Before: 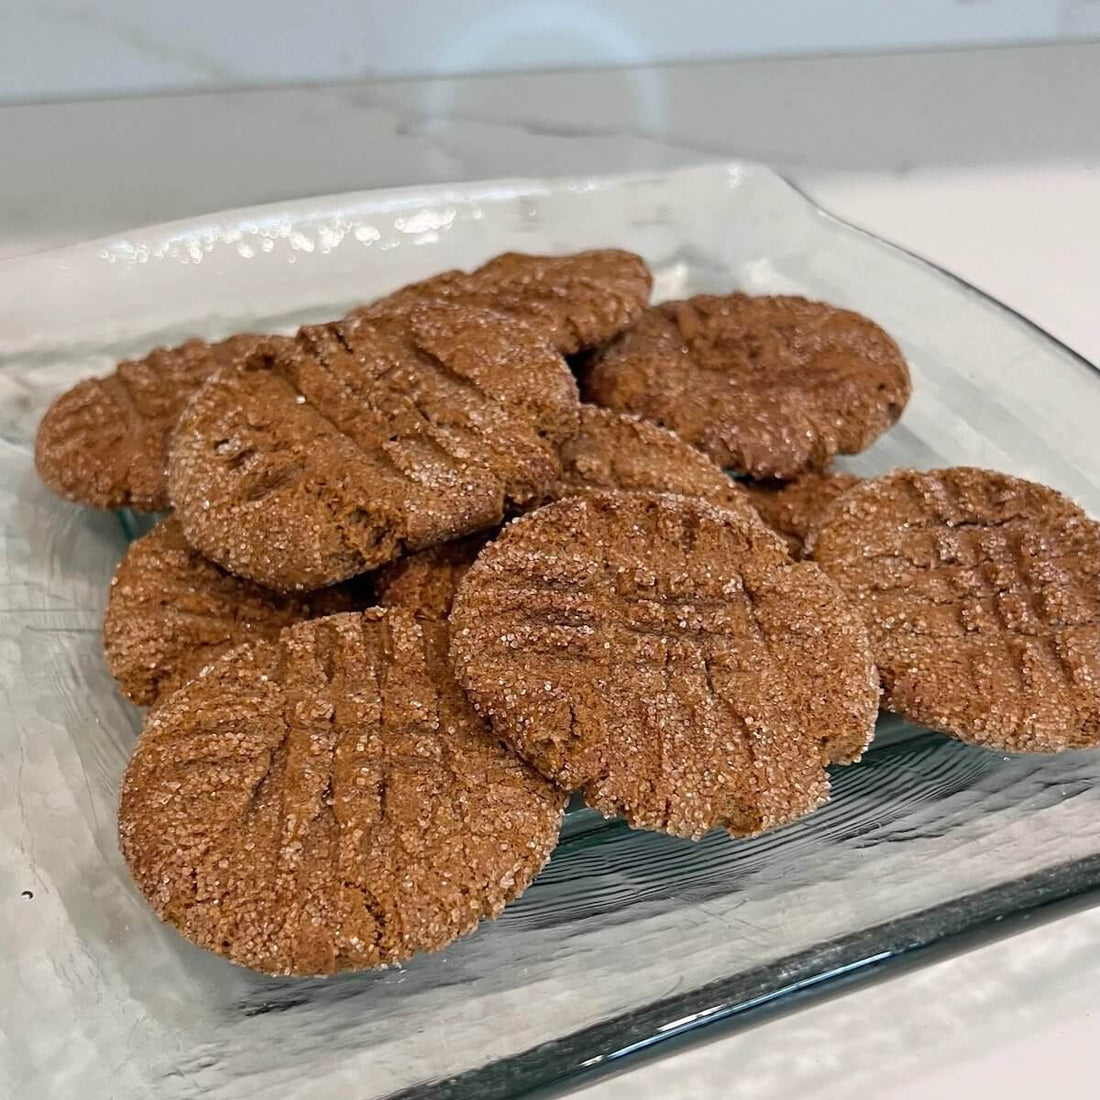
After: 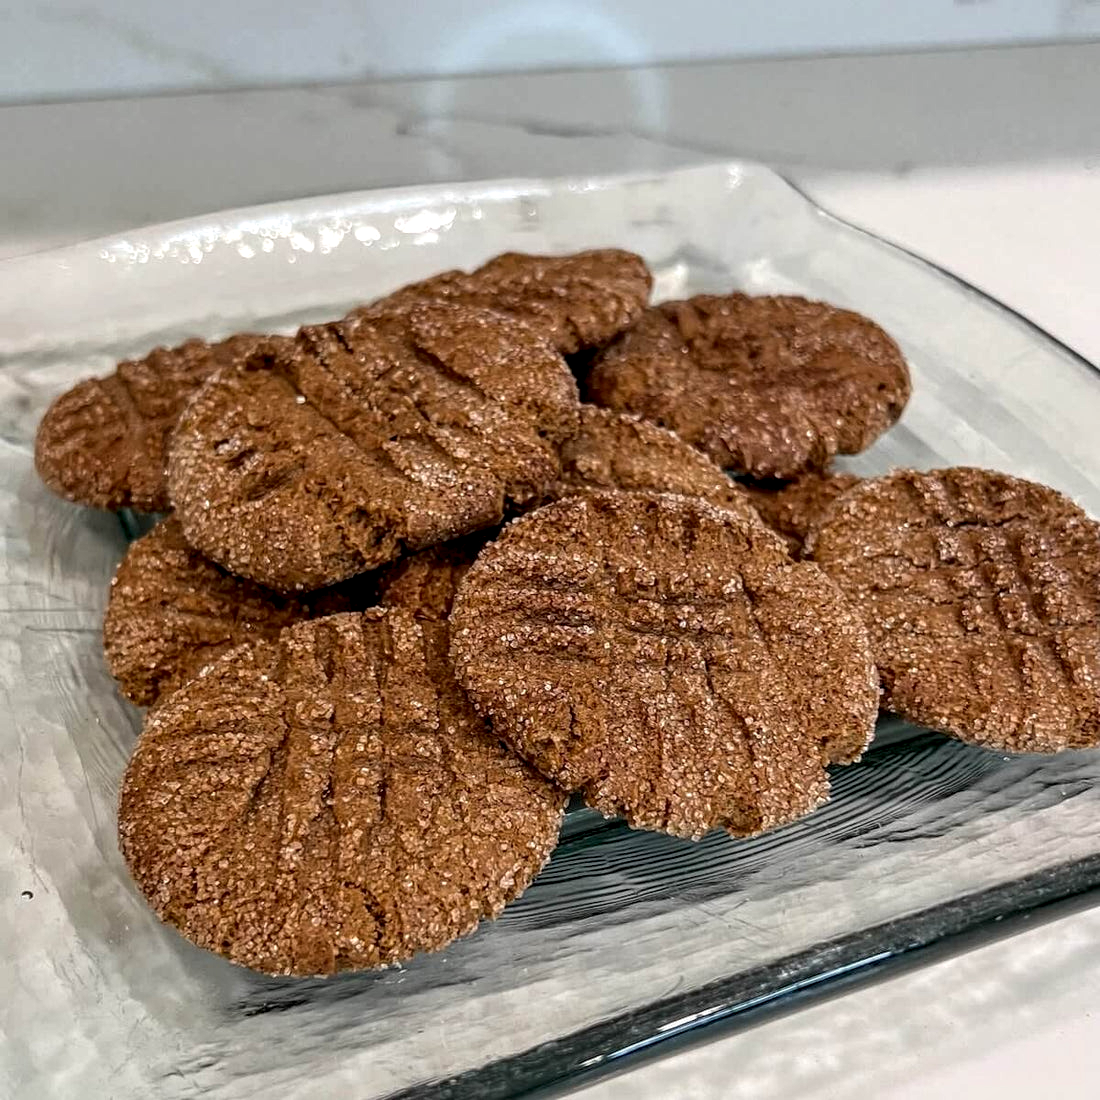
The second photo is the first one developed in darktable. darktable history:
rotate and perspective: automatic cropping off
local contrast: detail 150%
